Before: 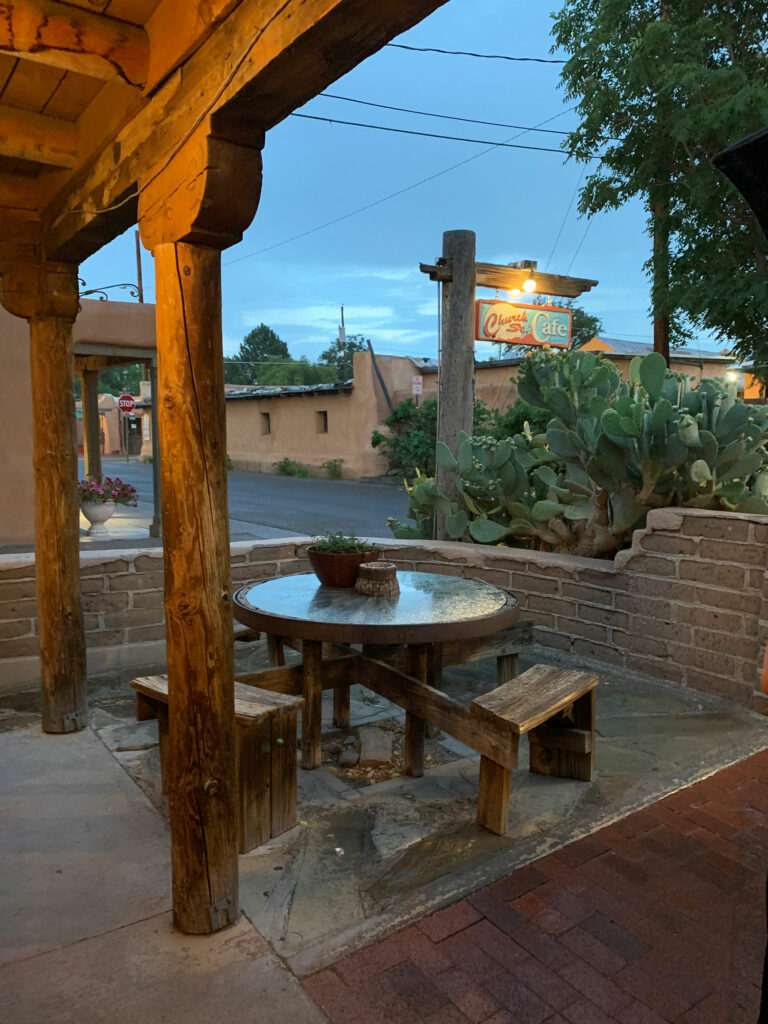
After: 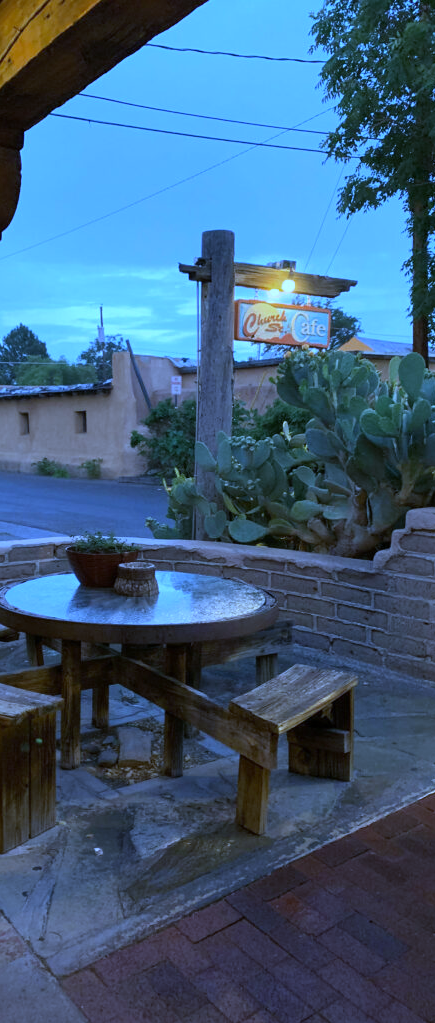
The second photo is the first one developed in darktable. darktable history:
crop: left 31.458%, top 0%, right 11.876%
white balance: red 0.766, blue 1.537
